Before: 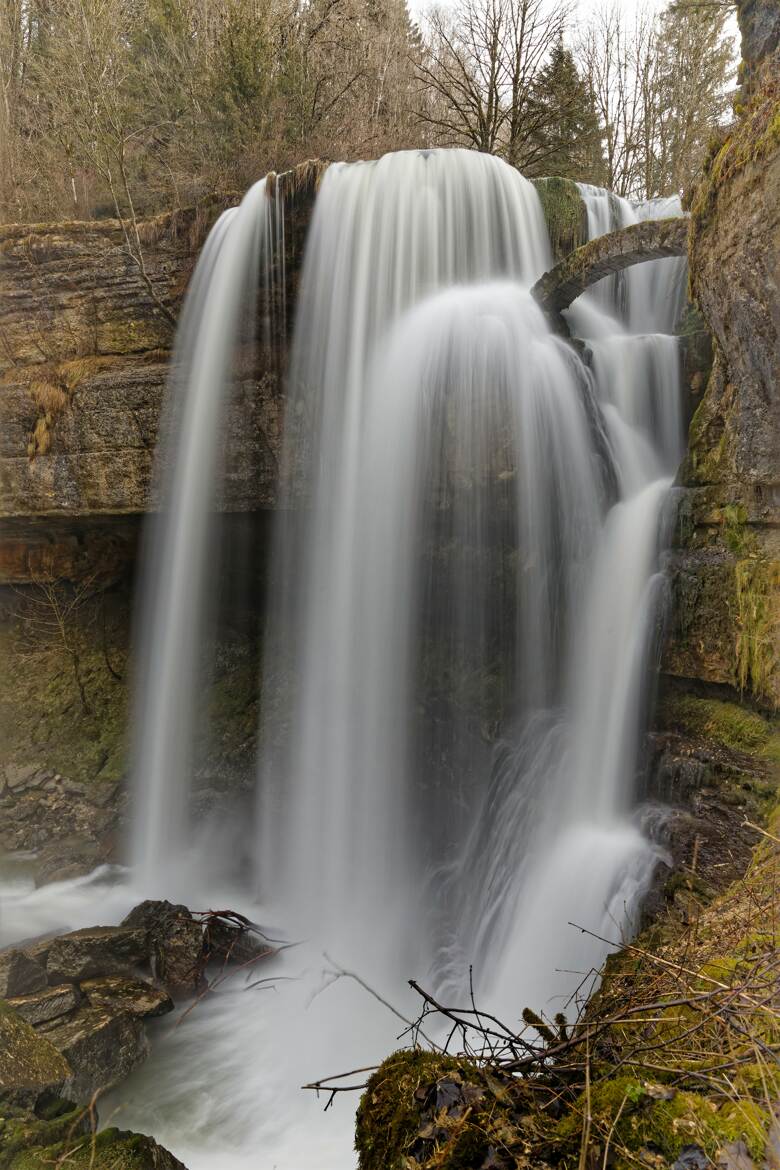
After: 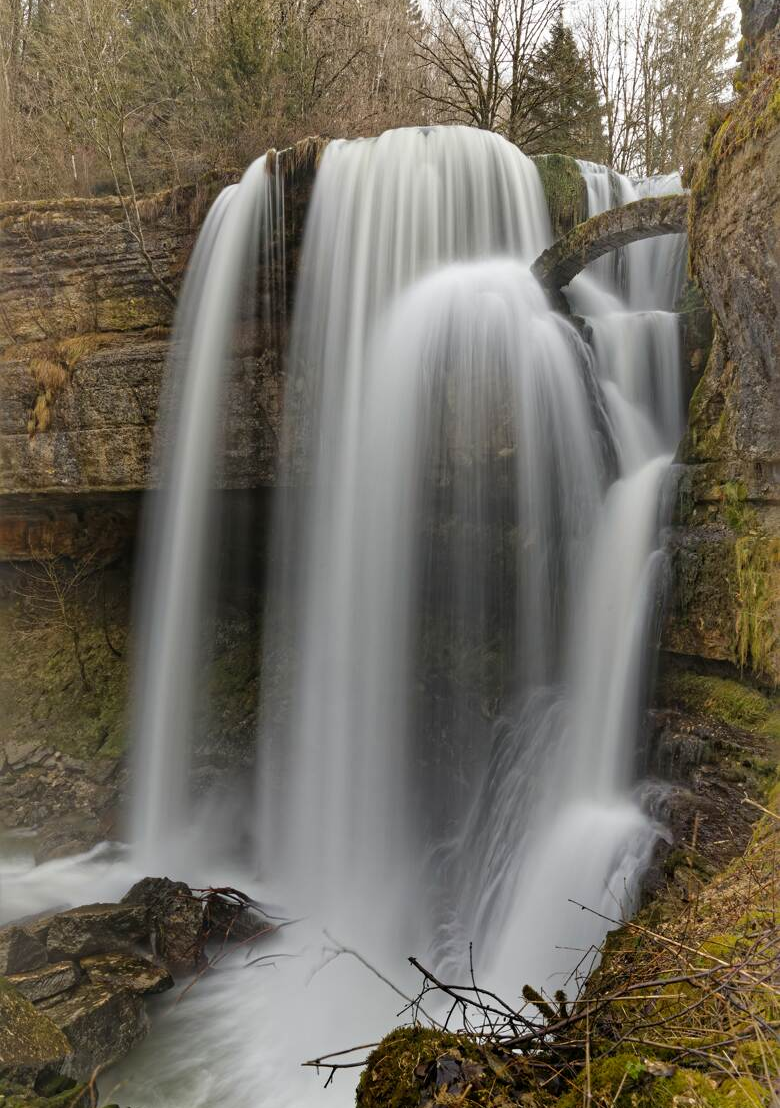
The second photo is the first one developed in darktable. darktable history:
crop and rotate: top 2.017%, bottom 3.275%
